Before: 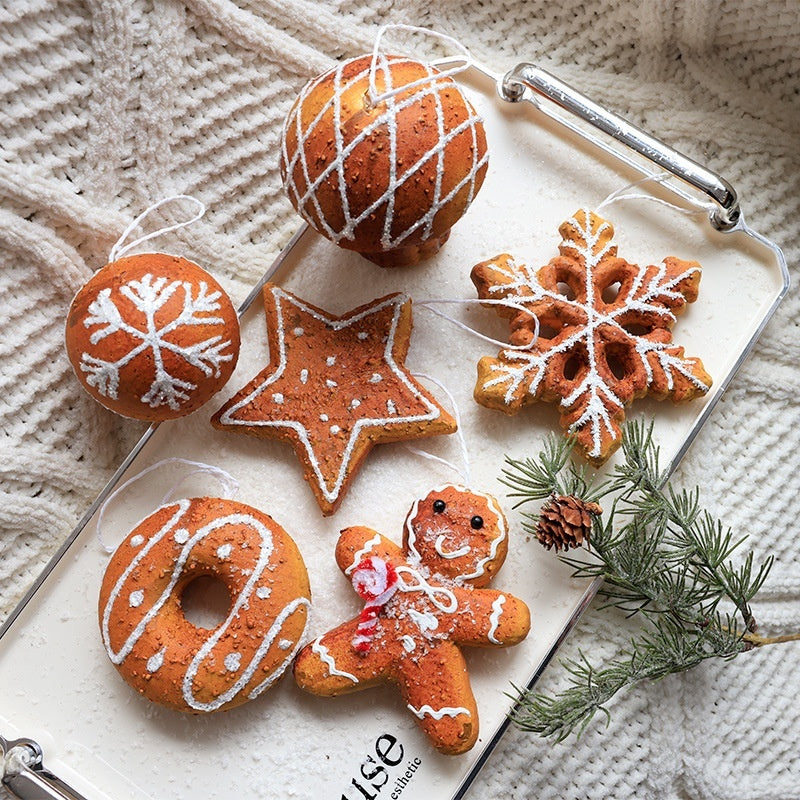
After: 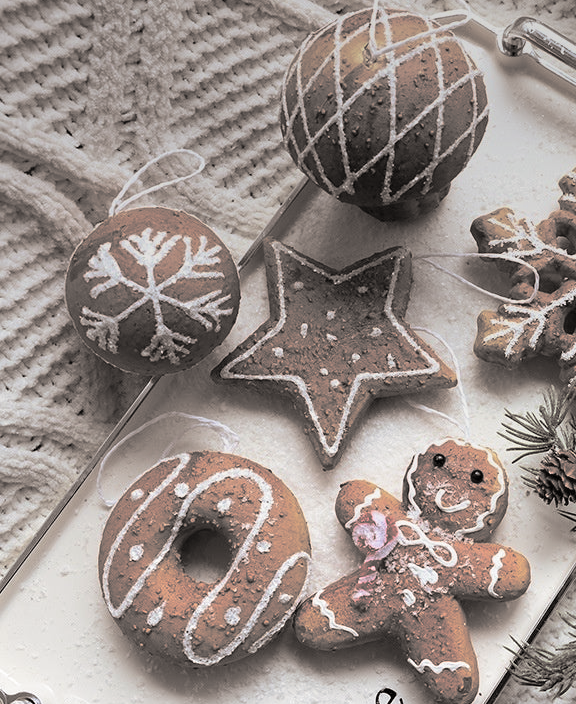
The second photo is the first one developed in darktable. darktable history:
graduated density: on, module defaults
split-toning: shadows › hue 26°, shadows › saturation 0.09, highlights › hue 40°, highlights › saturation 0.18, balance -63, compress 0%
crop: top 5.803%, right 27.864%, bottom 5.804%
